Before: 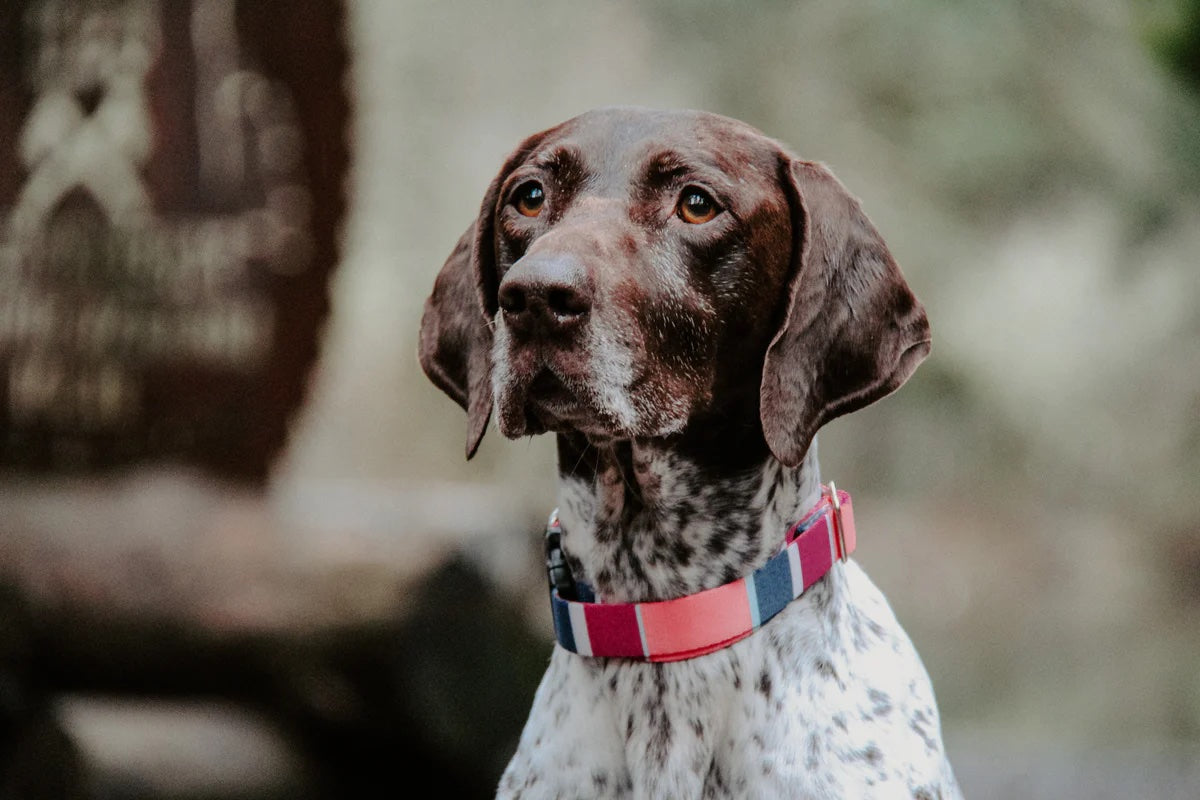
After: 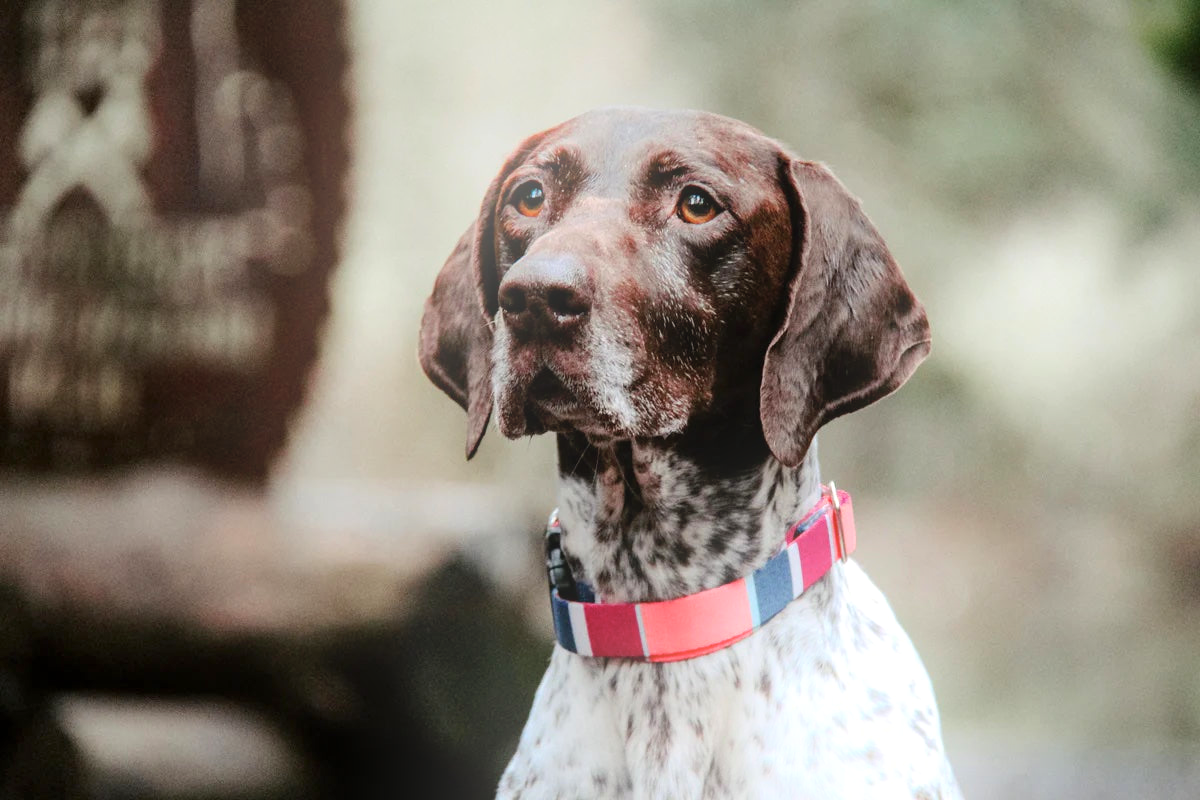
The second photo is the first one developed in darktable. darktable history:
exposure: black level correction 0.001, exposure 0.5 EV, compensate exposure bias true, compensate highlight preservation false
bloom: on, module defaults
